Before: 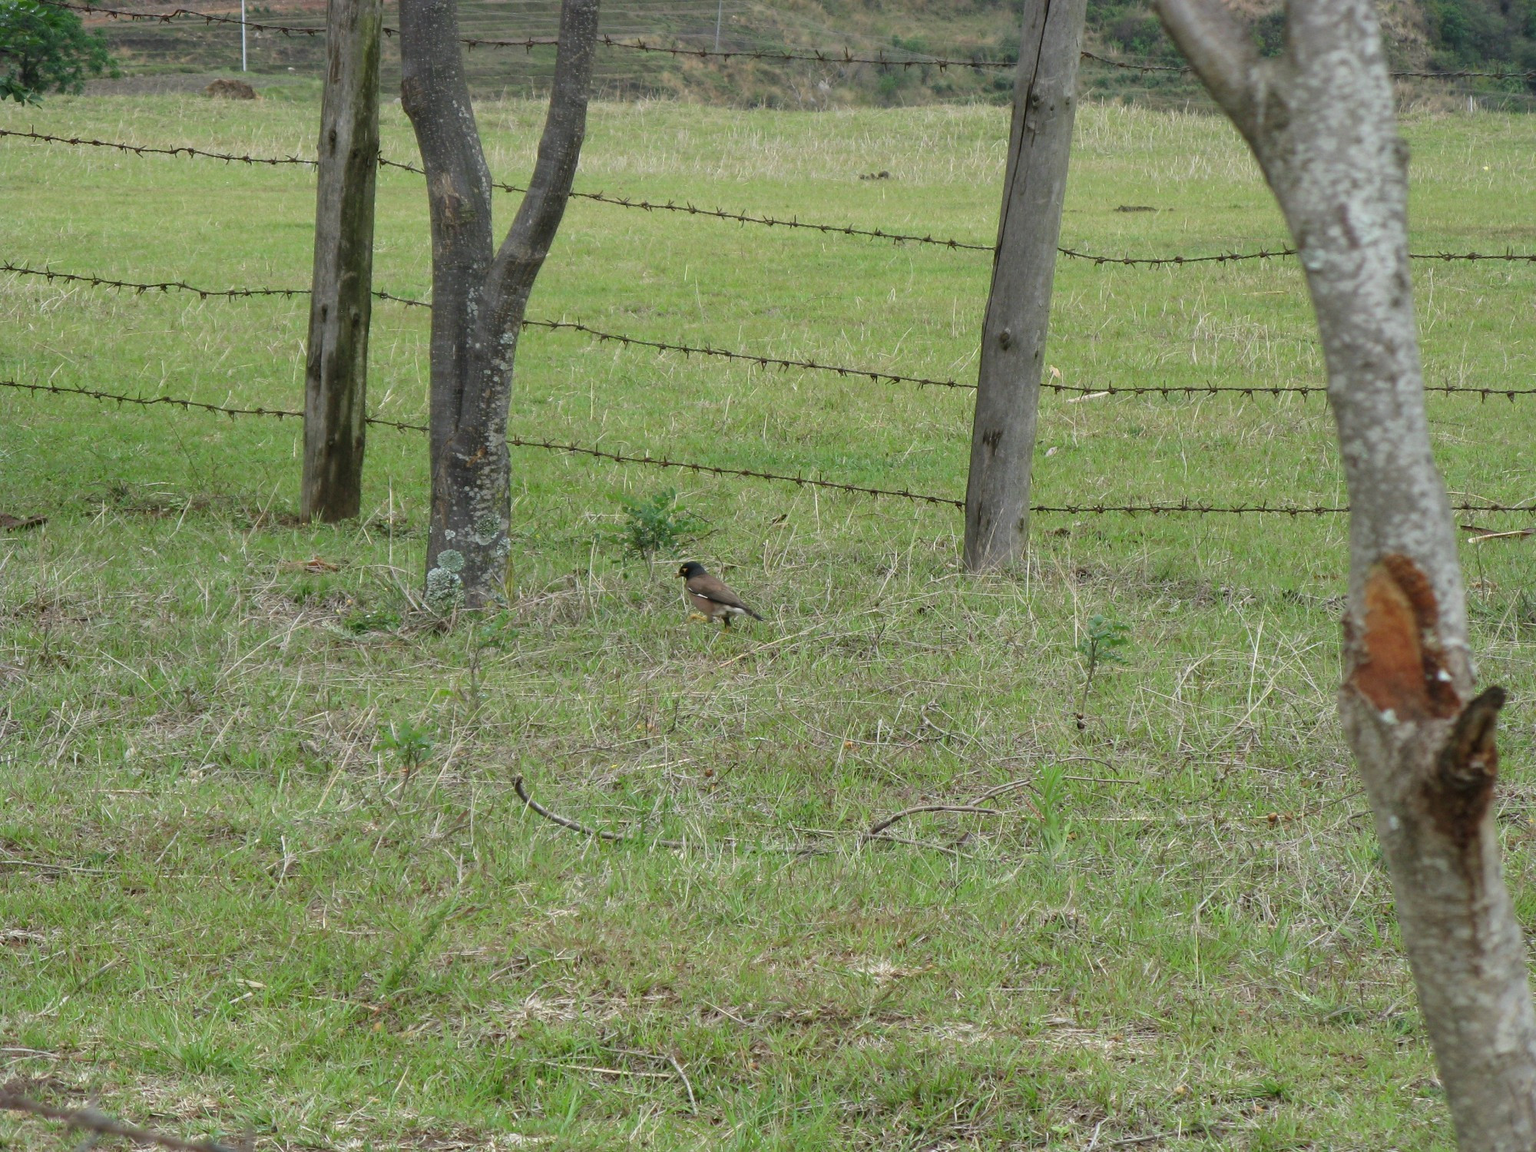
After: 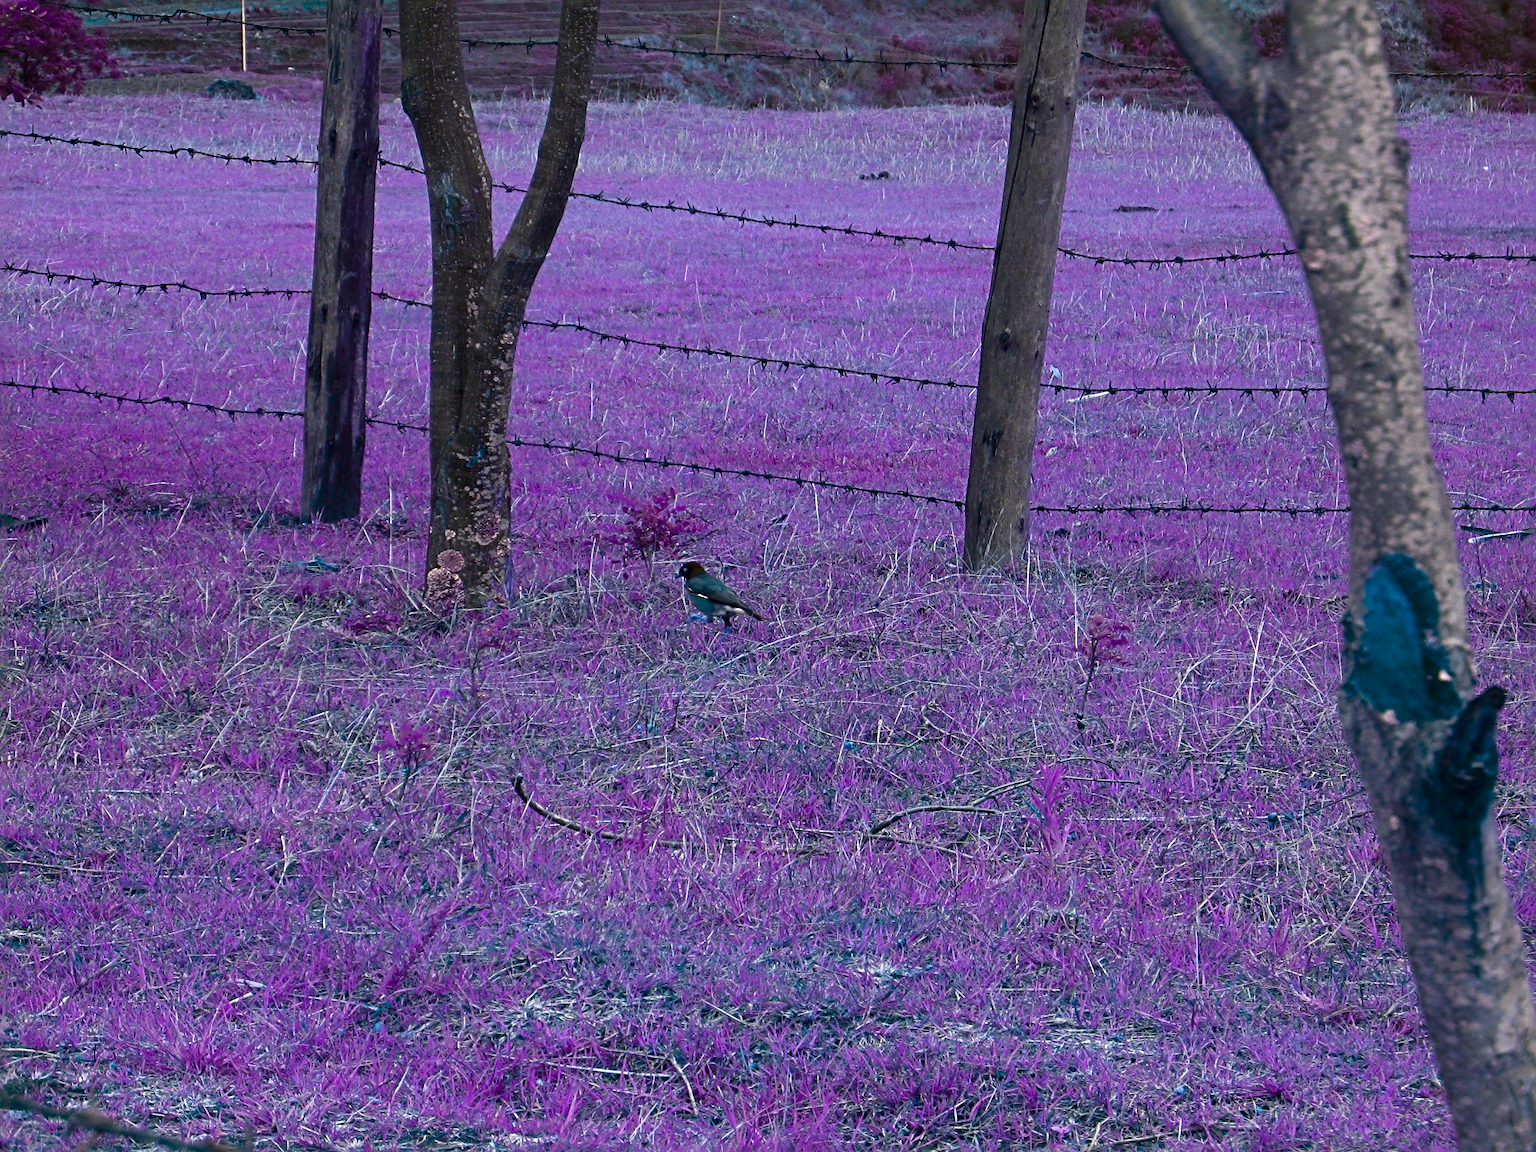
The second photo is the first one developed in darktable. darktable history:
color zones: curves: ch0 [(0, 0.465) (0.092, 0.596) (0.289, 0.464) (0.429, 0.453) (0.571, 0.464) (0.714, 0.455) (0.857, 0.462) (1, 0.465)]
contrast brightness saturation: contrast 0.1, brightness -0.26, saturation 0.14
color balance rgb: hue shift 180°, global vibrance 50%, contrast 0.32%
sharpen: radius 4
